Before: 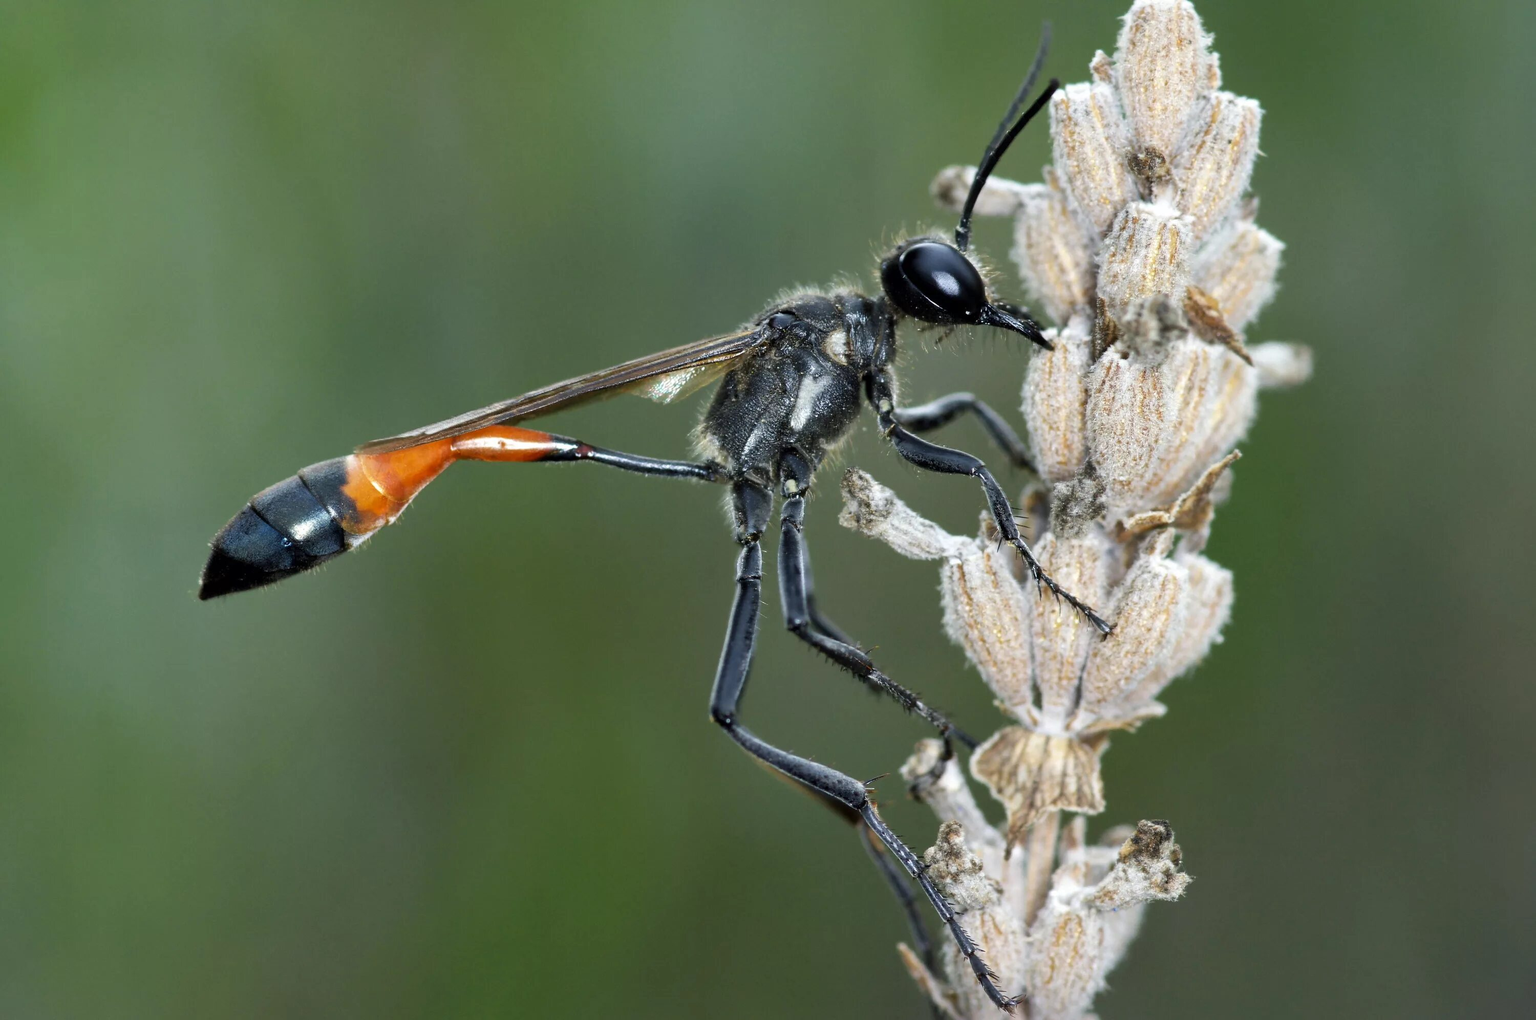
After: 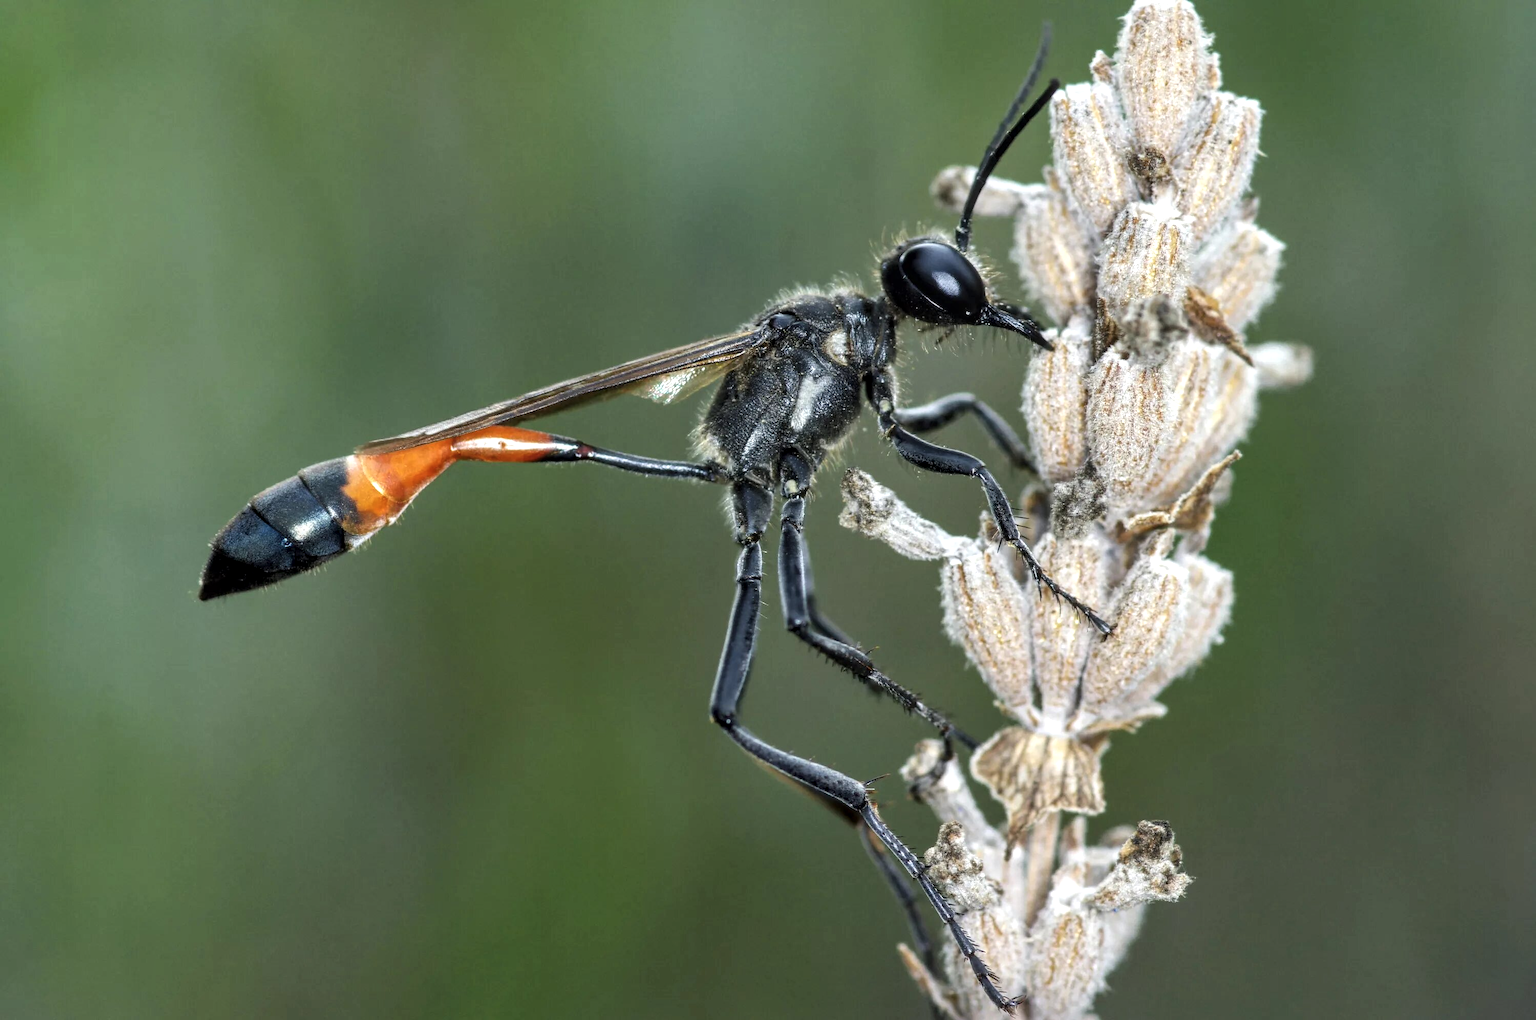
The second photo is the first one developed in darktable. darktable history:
exposure: black level correction -0.005, exposure 0.054 EV, compensate highlight preservation false
local contrast: highlights 61%, detail 143%, midtone range 0.428
